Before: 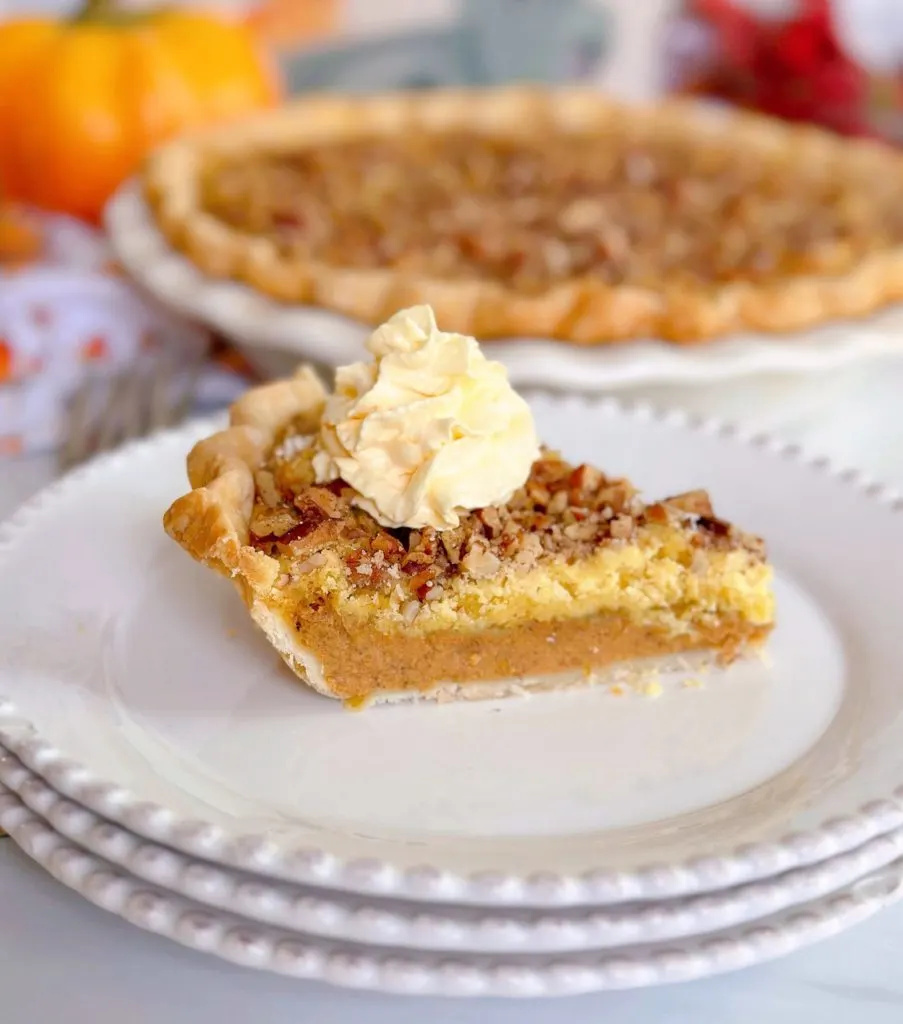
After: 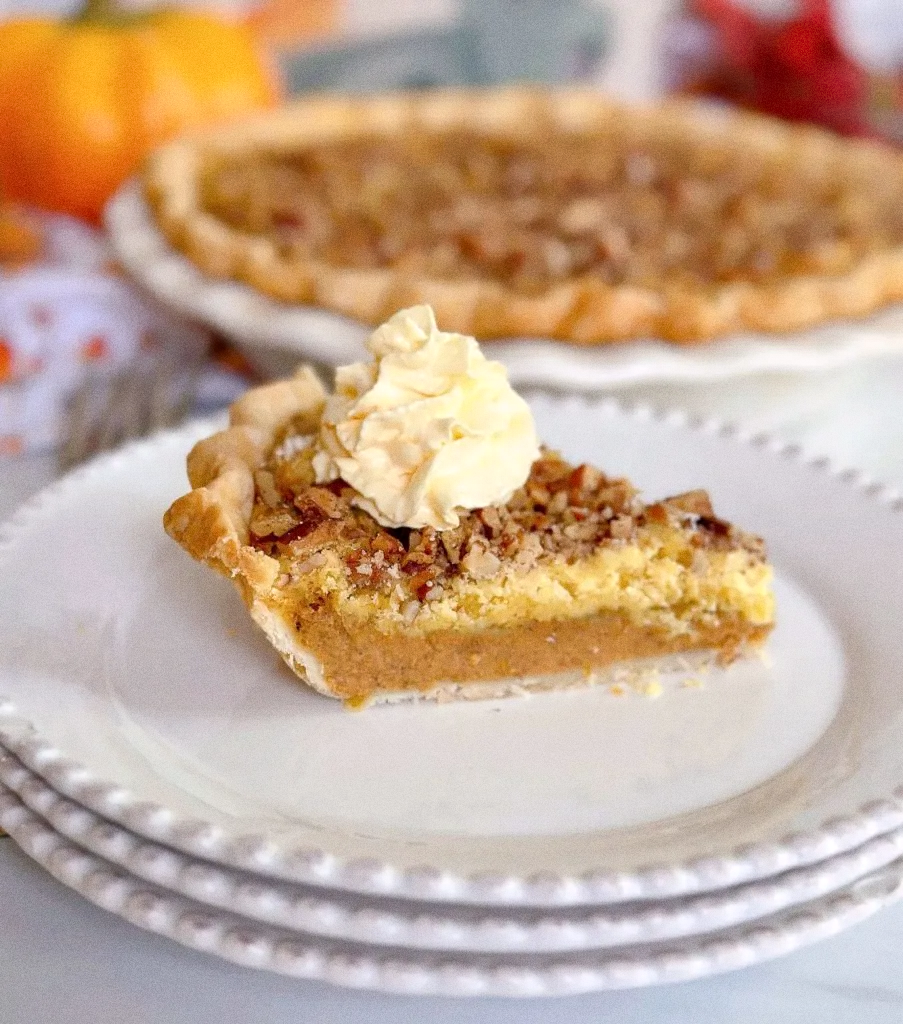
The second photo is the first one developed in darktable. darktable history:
local contrast: mode bilateral grid, contrast 20, coarseness 50, detail 120%, midtone range 0.2
contrast brightness saturation: contrast 0.01, saturation -0.05
grain: on, module defaults
